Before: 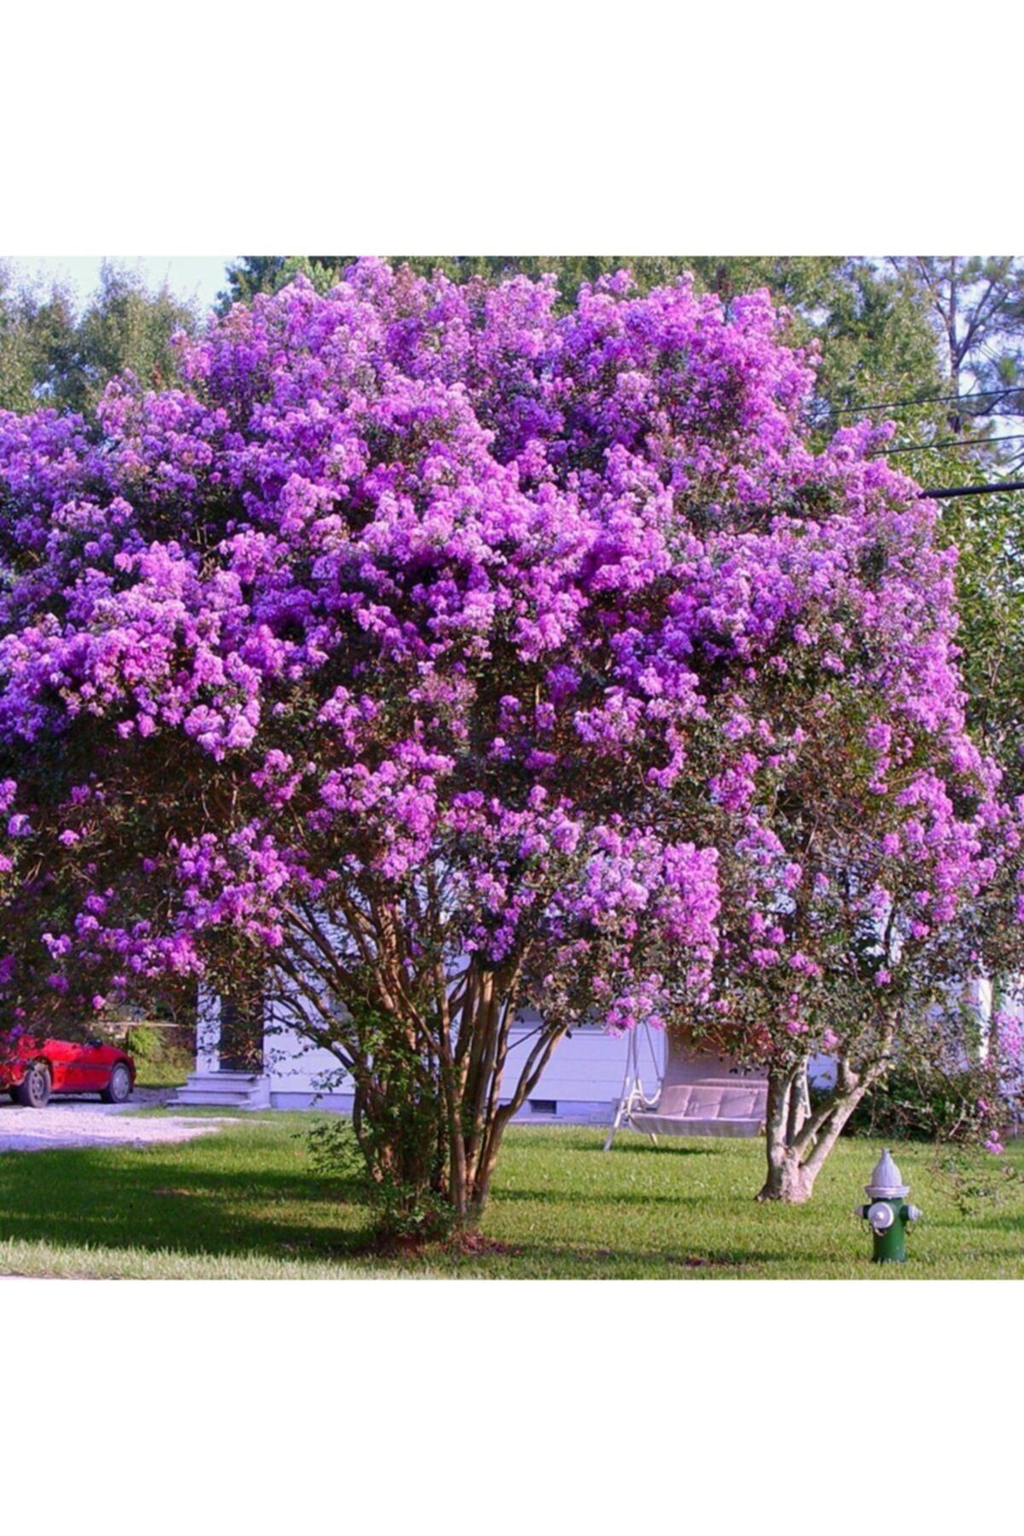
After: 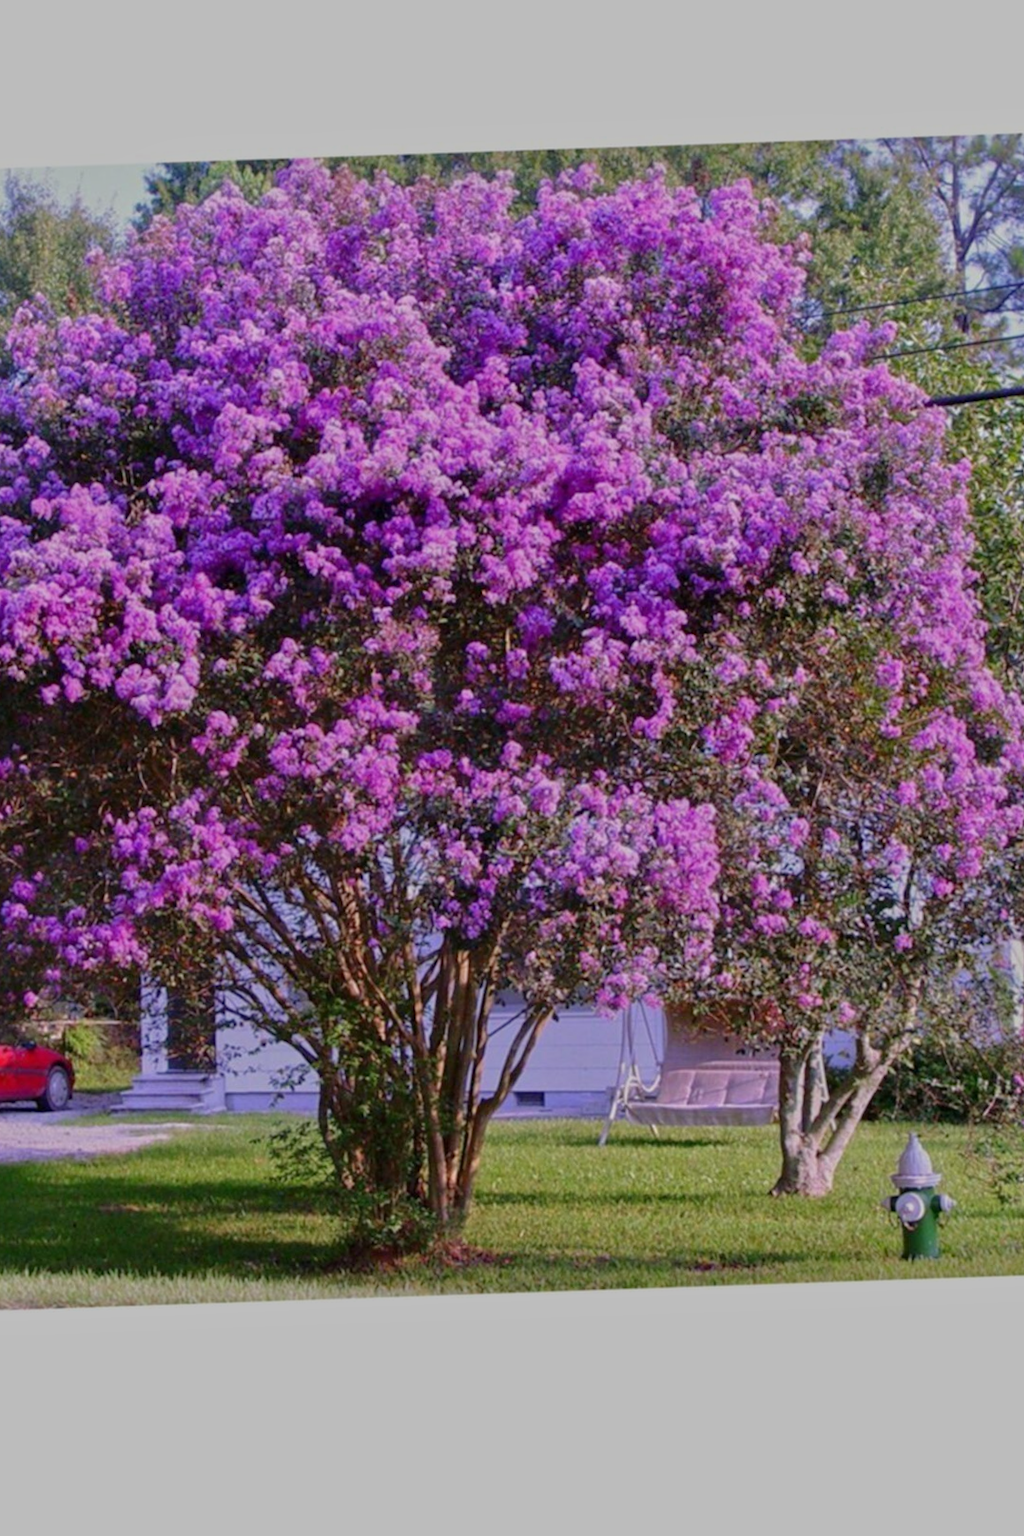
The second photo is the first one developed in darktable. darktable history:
crop and rotate: angle 1.96°, left 5.673%, top 5.673%
tone equalizer: -8 EV -0.002 EV, -7 EV 0.005 EV, -6 EV -0.008 EV, -5 EV 0.007 EV, -4 EV -0.042 EV, -3 EV -0.233 EV, -2 EV -0.662 EV, -1 EV -0.983 EV, +0 EV -0.969 EV, smoothing diameter 2%, edges refinement/feathering 20, mask exposure compensation -1.57 EV, filter diffusion 5
